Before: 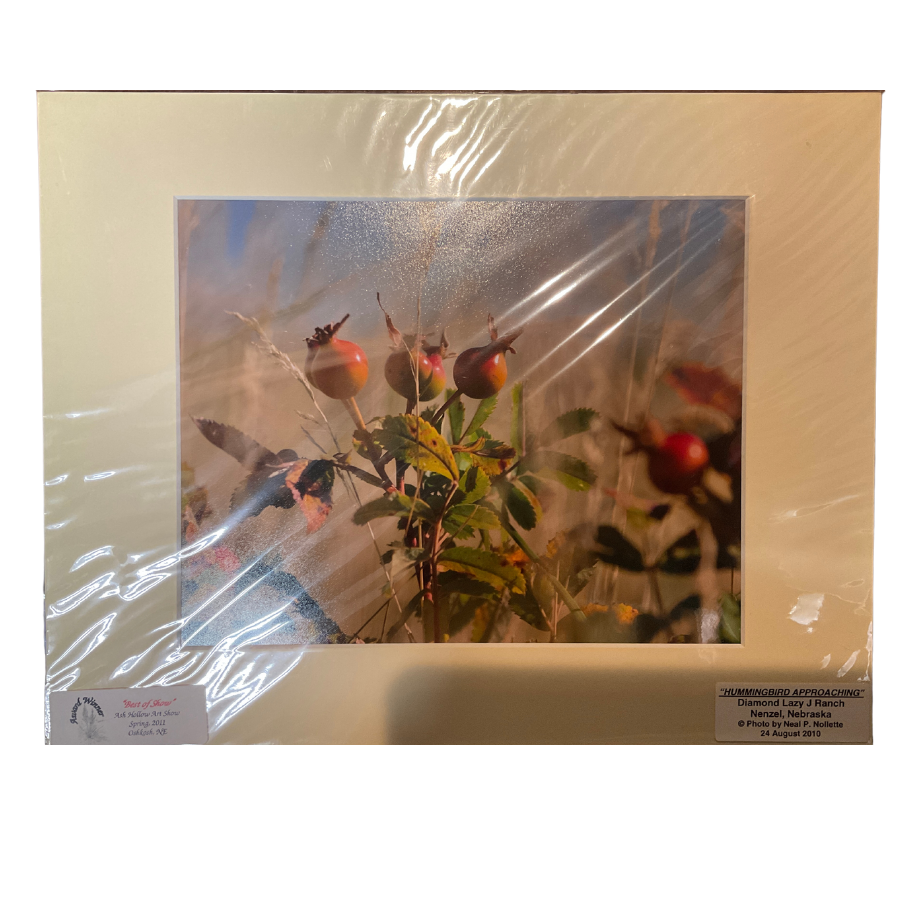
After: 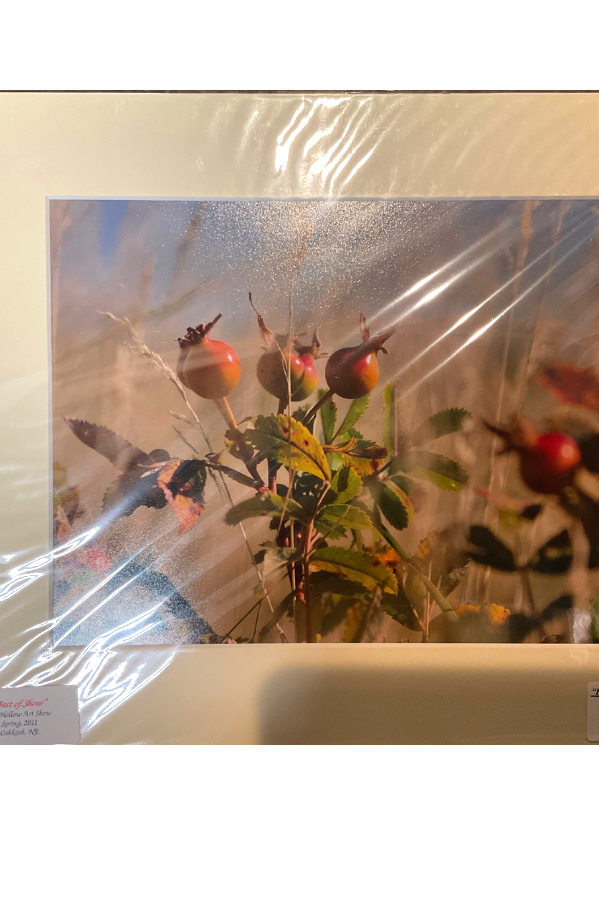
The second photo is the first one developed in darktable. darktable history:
crop and rotate: left 14.319%, right 19.093%
exposure: exposure 0.298 EV, compensate exposure bias true, compensate highlight preservation false
